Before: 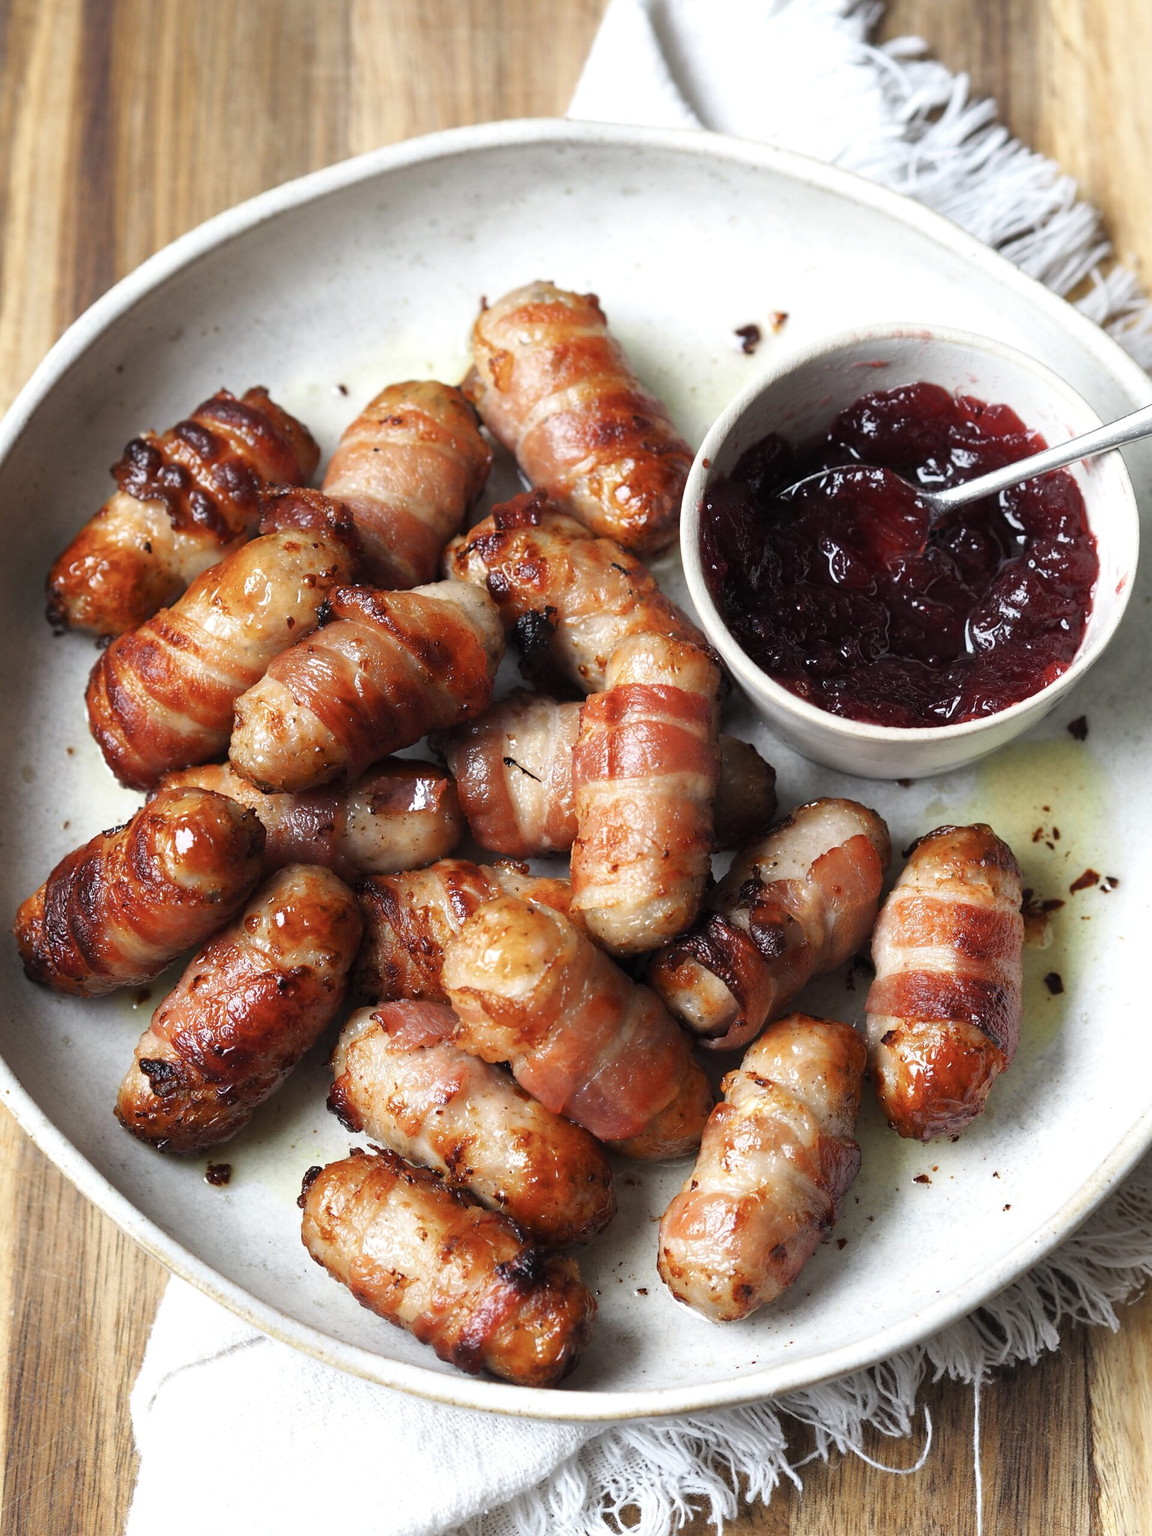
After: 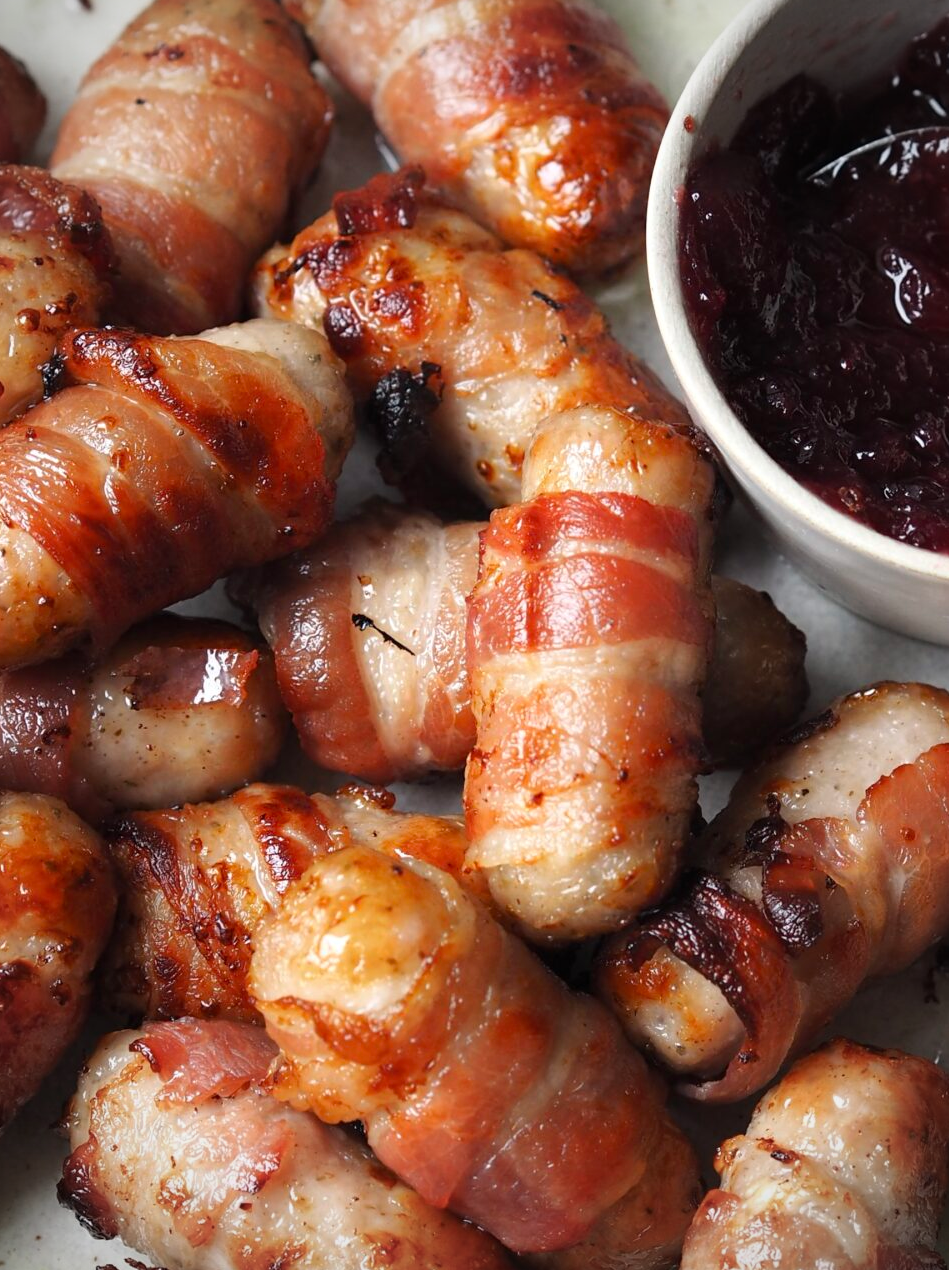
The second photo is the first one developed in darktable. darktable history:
color correction: highlights b* 0.033
crop: left 25.385%, top 25.338%, right 25.184%, bottom 25.019%
vignetting: on, module defaults
